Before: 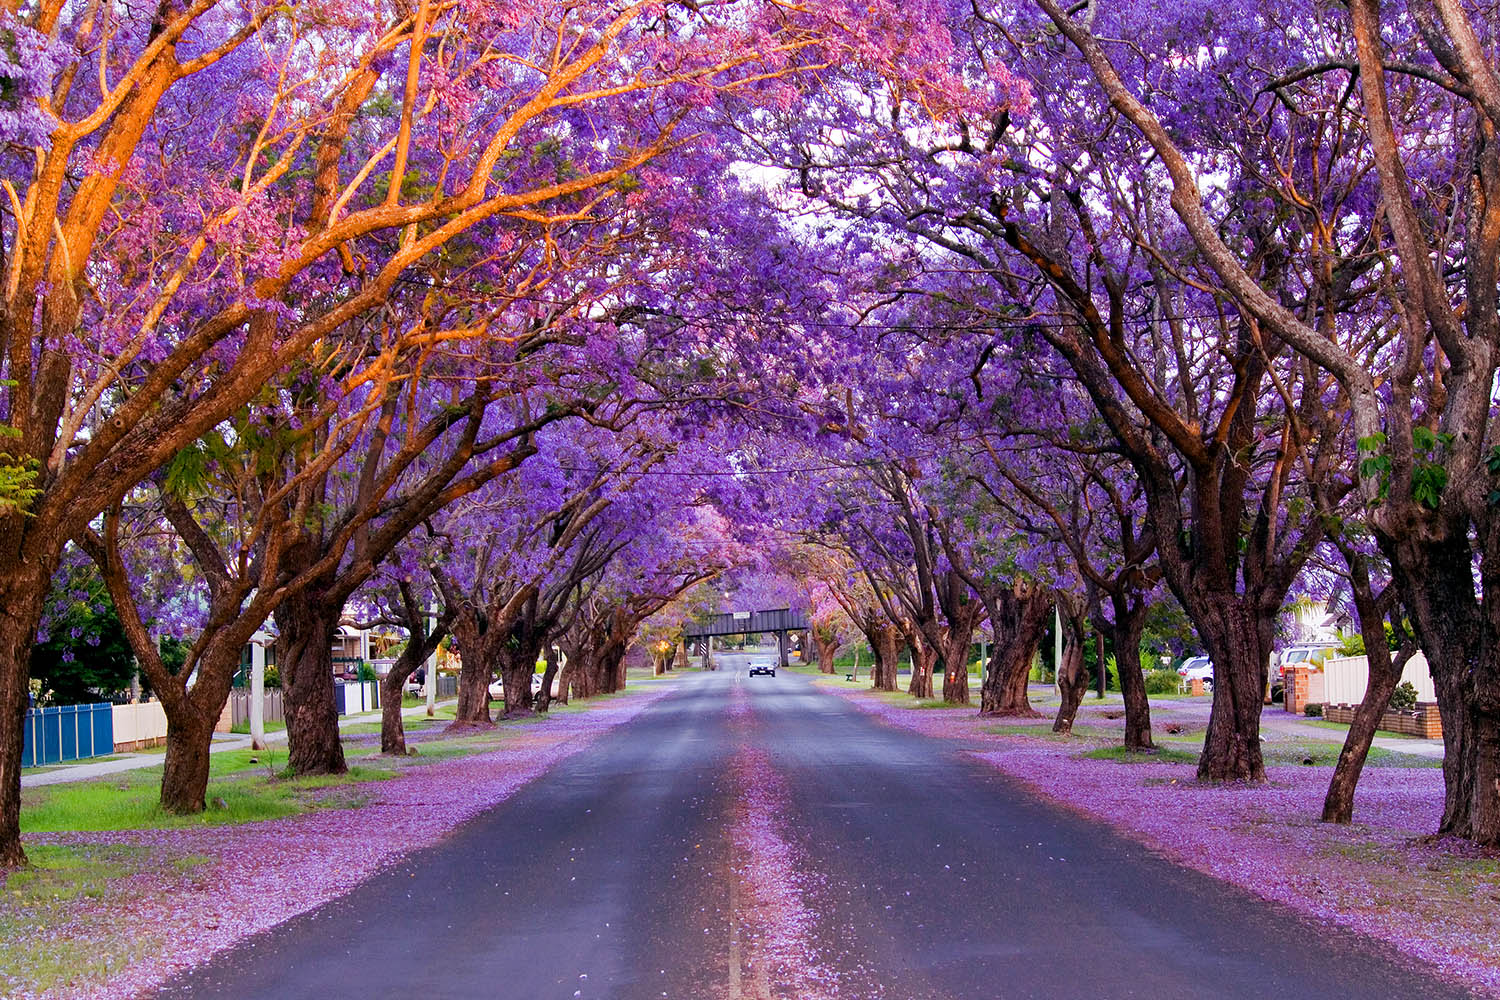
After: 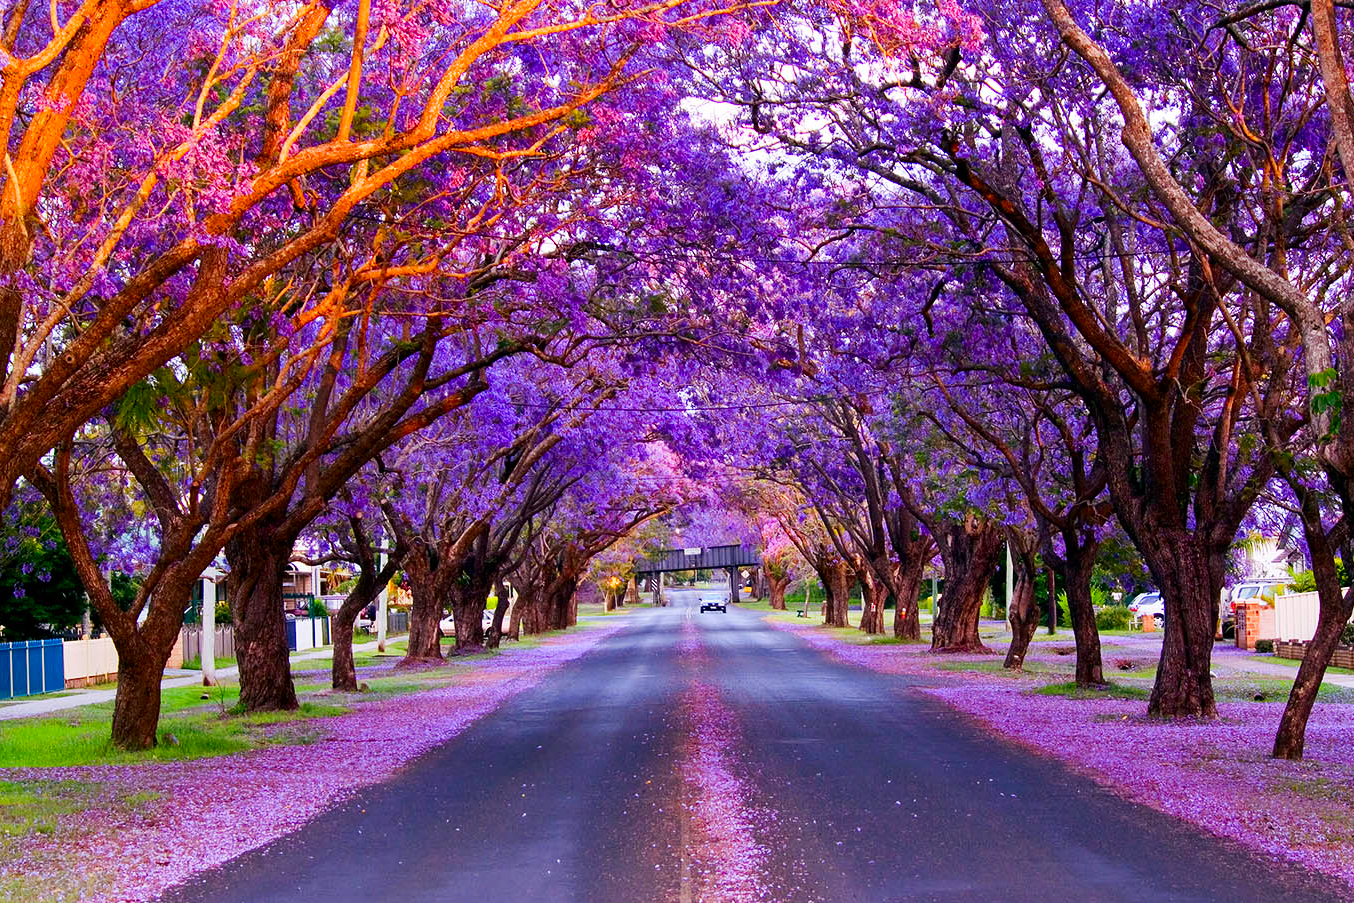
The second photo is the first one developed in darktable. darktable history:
crop: left 3.305%, top 6.436%, right 6.389%, bottom 3.258%
contrast brightness saturation: contrast 0.16, saturation 0.32
